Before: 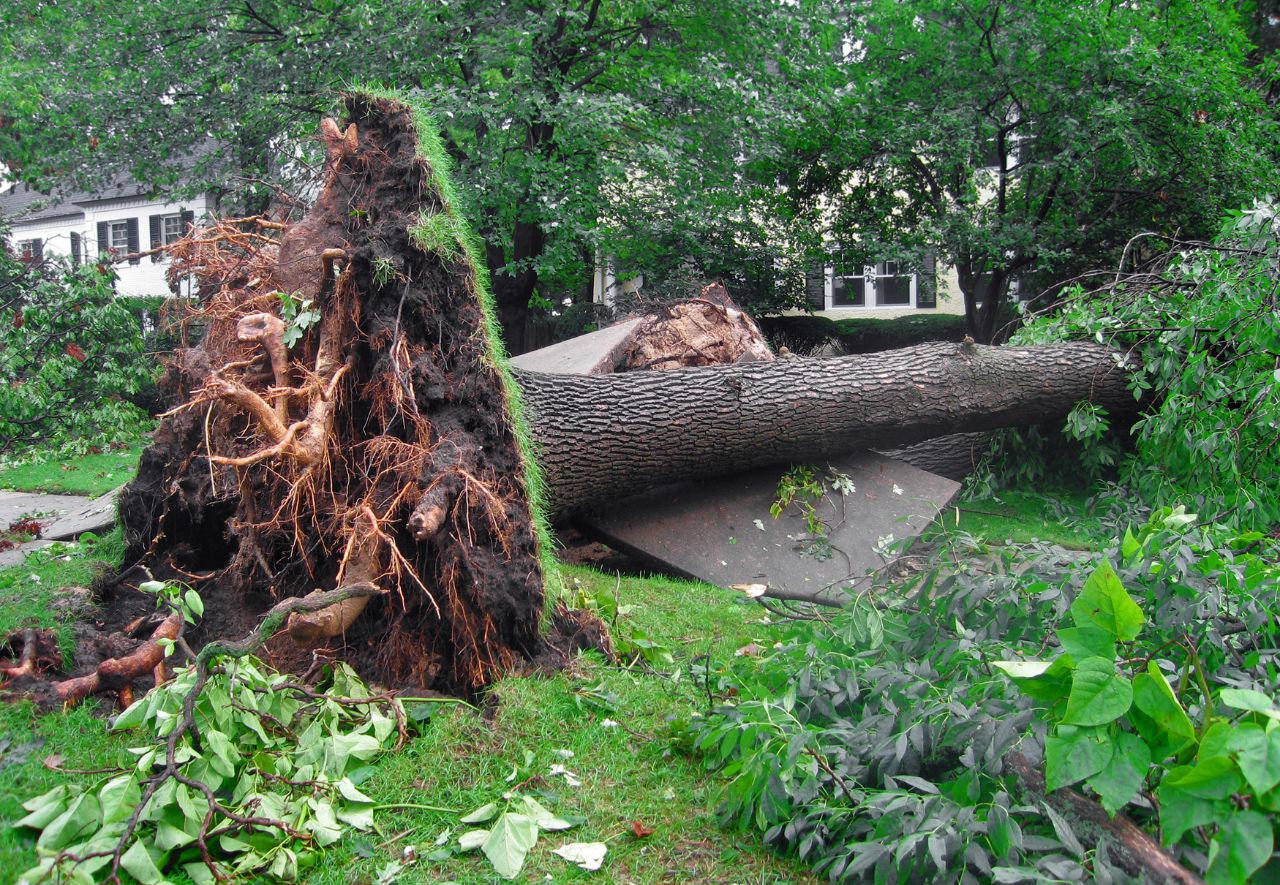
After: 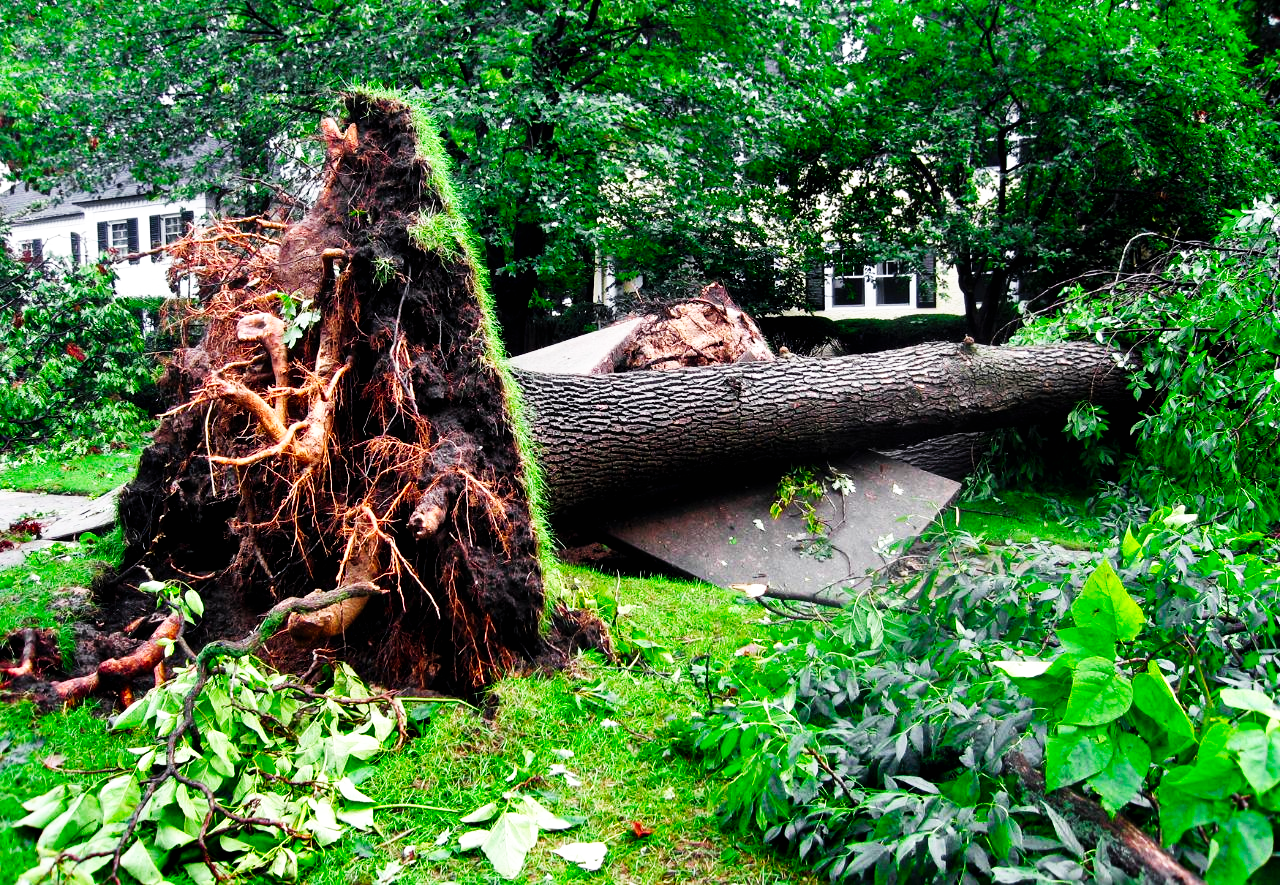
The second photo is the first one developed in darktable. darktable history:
tone curve: curves: ch0 [(0, 0) (0.003, 0.002) (0.011, 0.002) (0.025, 0.002) (0.044, 0.002) (0.069, 0.002) (0.1, 0.003) (0.136, 0.008) (0.177, 0.03) (0.224, 0.058) (0.277, 0.139) (0.335, 0.233) (0.399, 0.363) (0.468, 0.506) (0.543, 0.649) (0.623, 0.781) (0.709, 0.88) (0.801, 0.956) (0.898, 0.994) (1, 1)], preserve colors none
